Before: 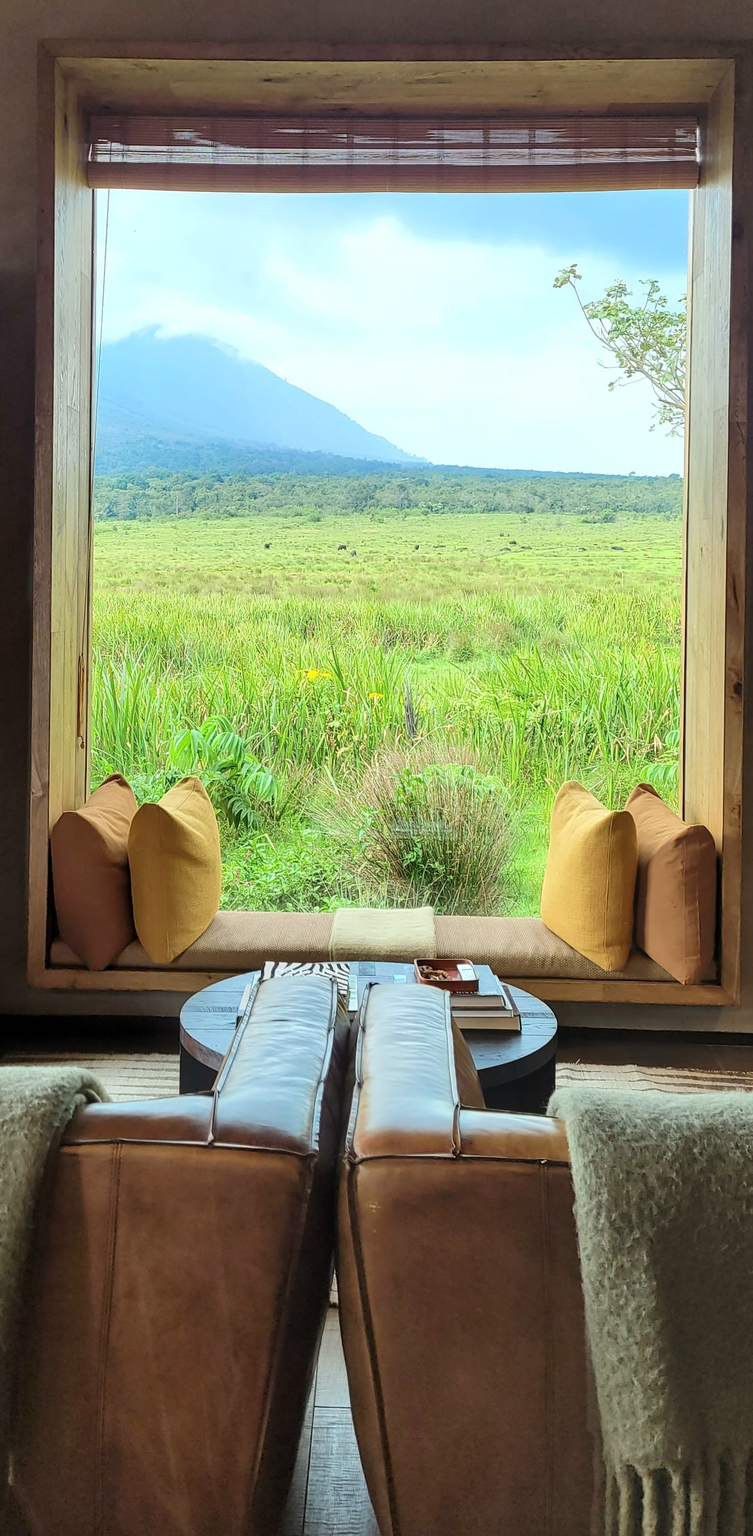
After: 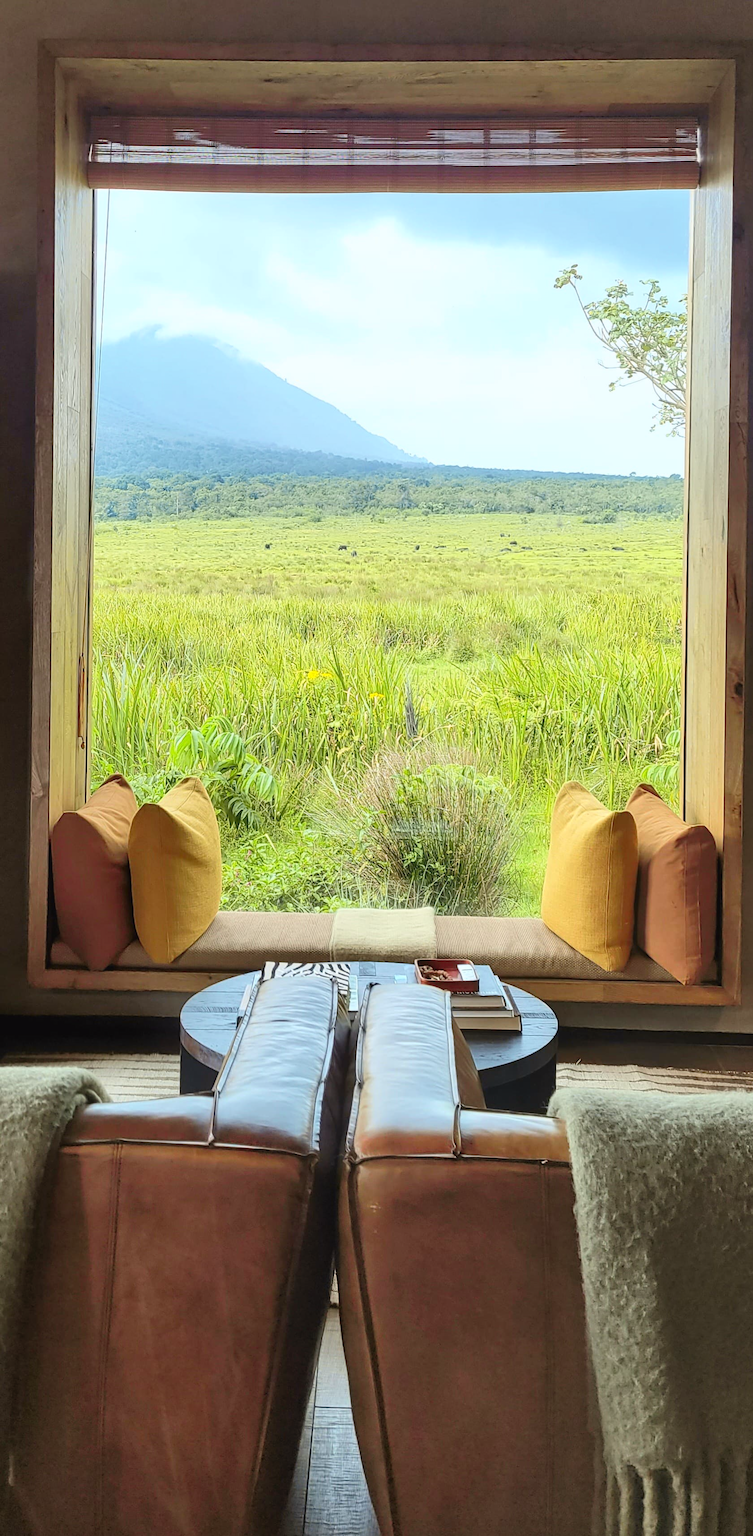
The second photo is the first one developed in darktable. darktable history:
tone curve: curves: ch0 [(0, 0.024) (0.119, 0.146) (0.474, 0.485) (0.718, 0.739) (0.817, 0.839) (1, 0.998)]; ch1 [(0, 0) (0.377, 0.416) (0.439, 0.451) (0.477, 0.485) (0.501, 0.503) (0.538, 0.544) (0.58, 0.613) (0.664, 0.7) (0.783, 0.804) (1, 1)]; ch2 [(0, 0) (0.38, 0.405) (0.463, 0.456) (0.498, 0.497) (0.524, 0.535) (0.578, 0.576) (0.648, 0.665) (1, 1)], color space Lab, independent channels, preserve colors none
